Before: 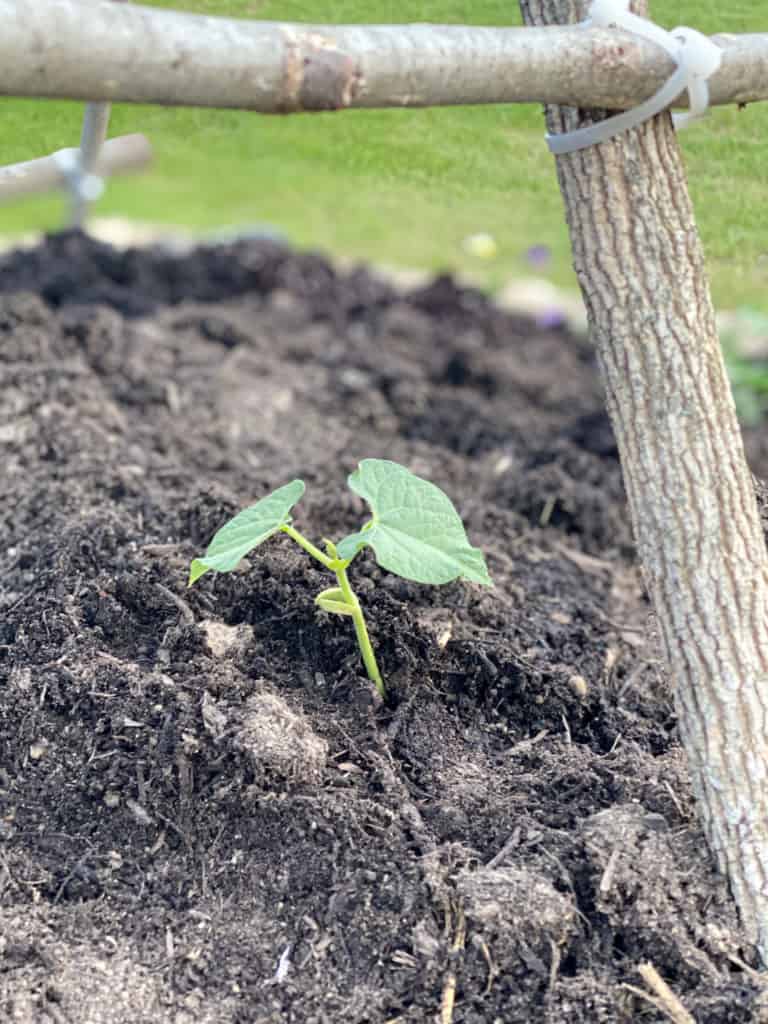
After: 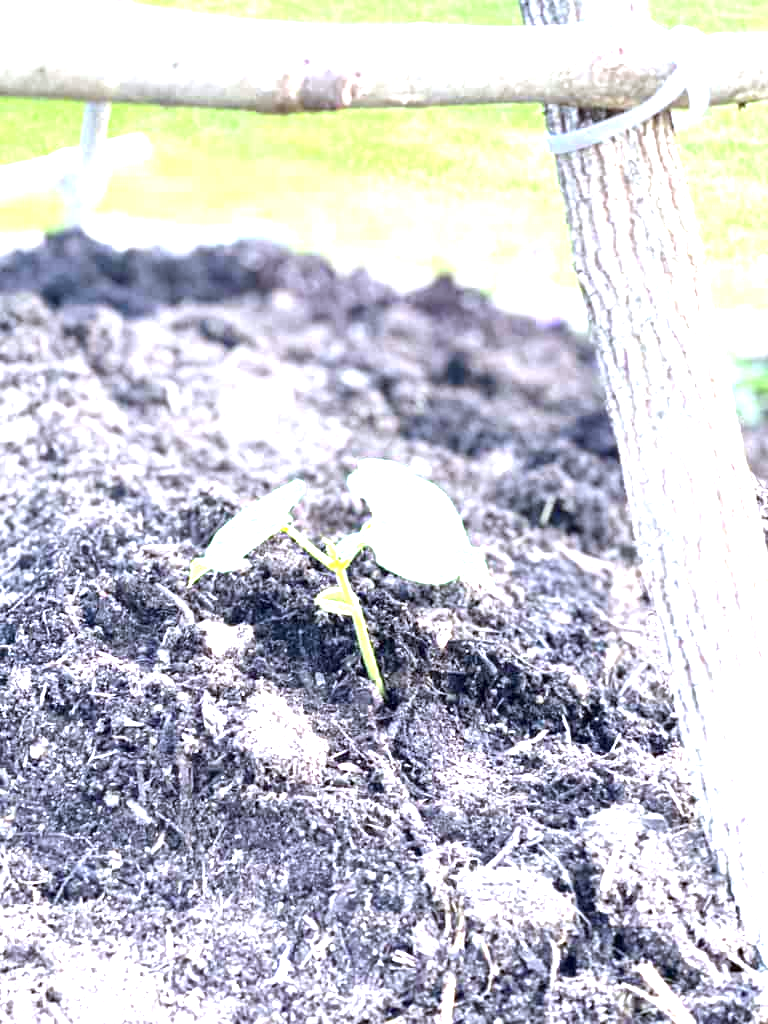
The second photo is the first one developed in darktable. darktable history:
exposure: black level correction 0, exposure 1.741 EV, compensate exposure bias true, compensate highlight preservation false
local contrast: mode bilateral grid, contrast 20, coarseness 50, detail 120%, midtone range 0.2
white balance: red 0.967, blue 1.119, emerald 0.756
